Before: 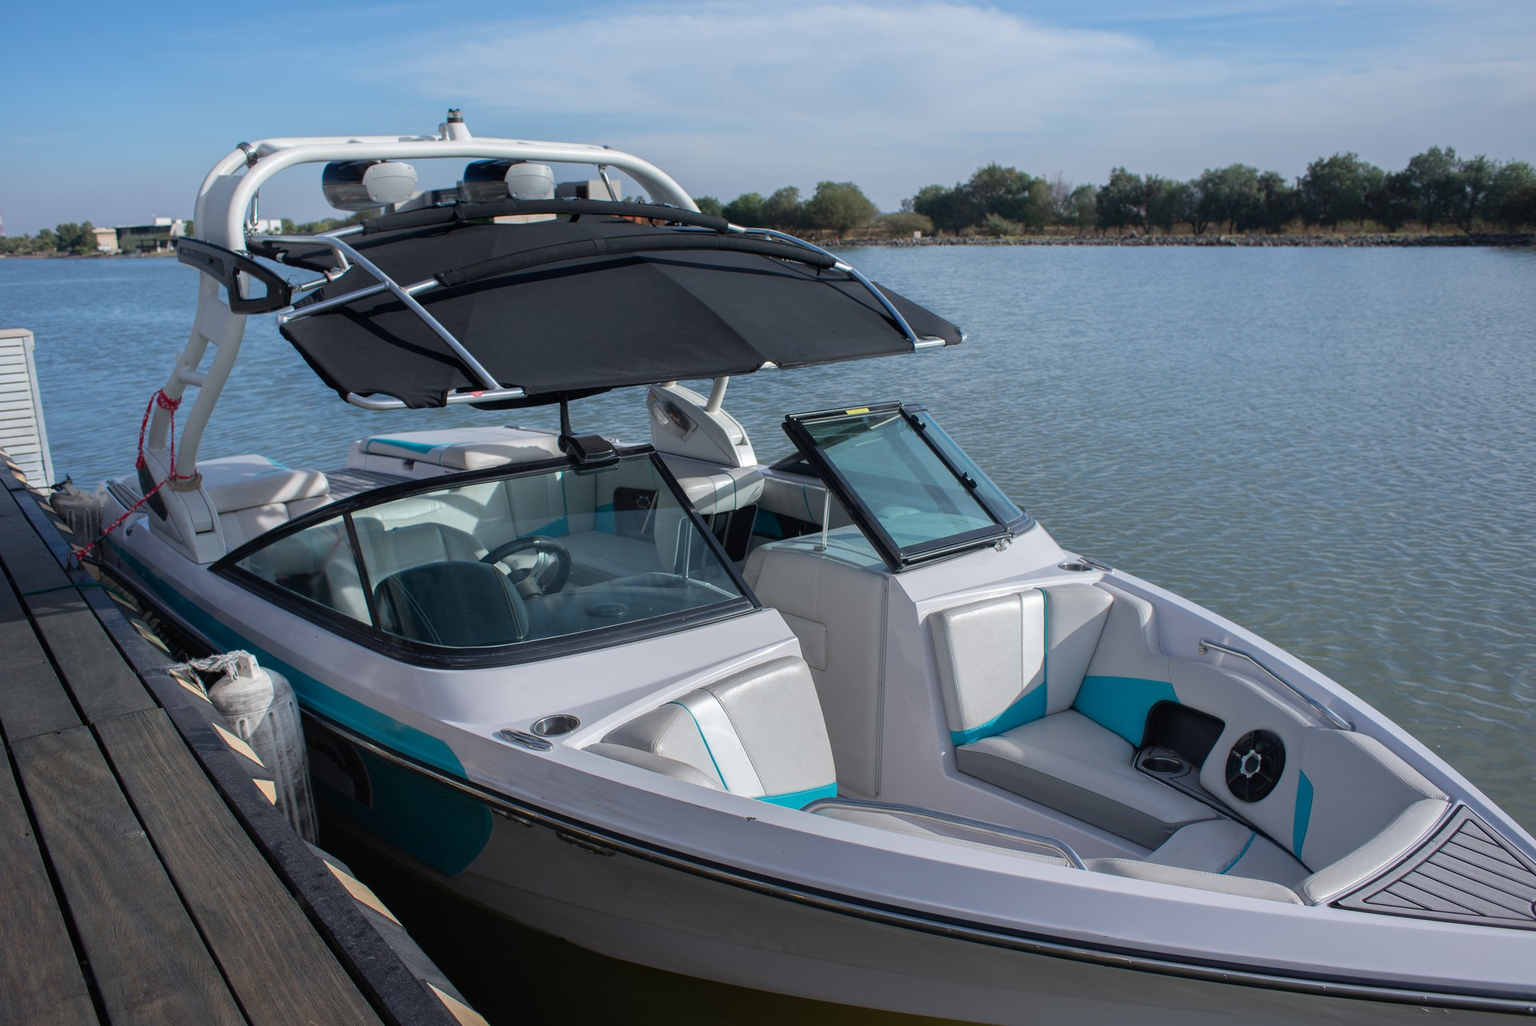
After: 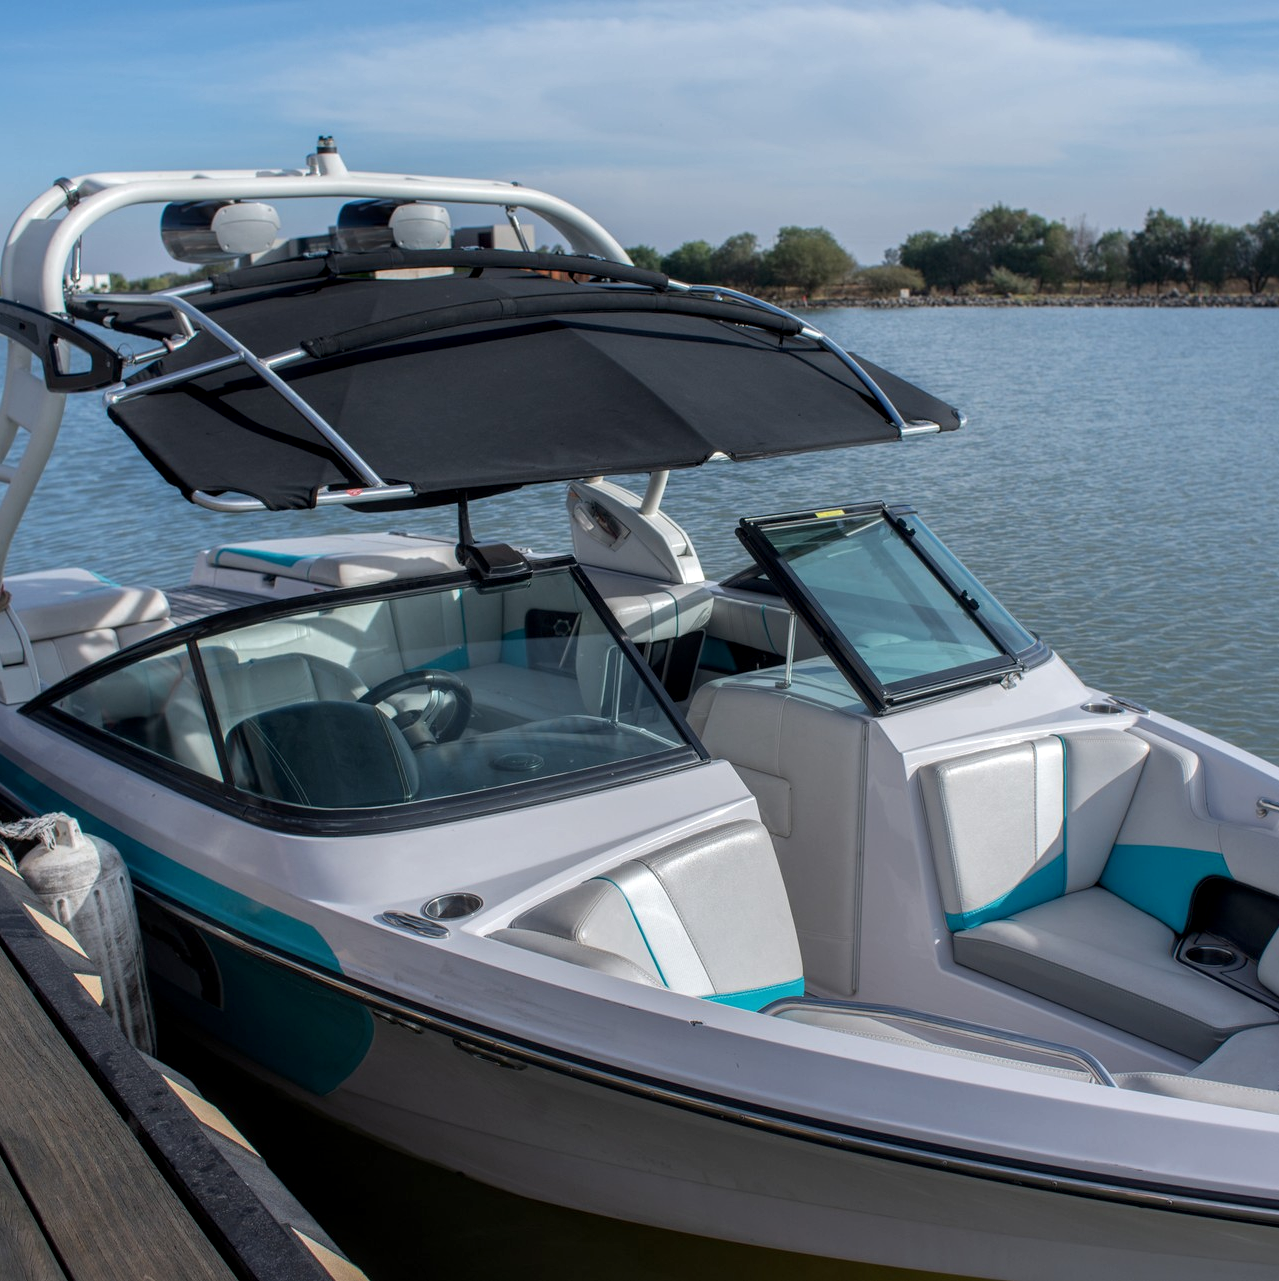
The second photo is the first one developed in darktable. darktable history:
local contrast: on, module defaults
crop and rotate: left 12.648%, right 20.685%
